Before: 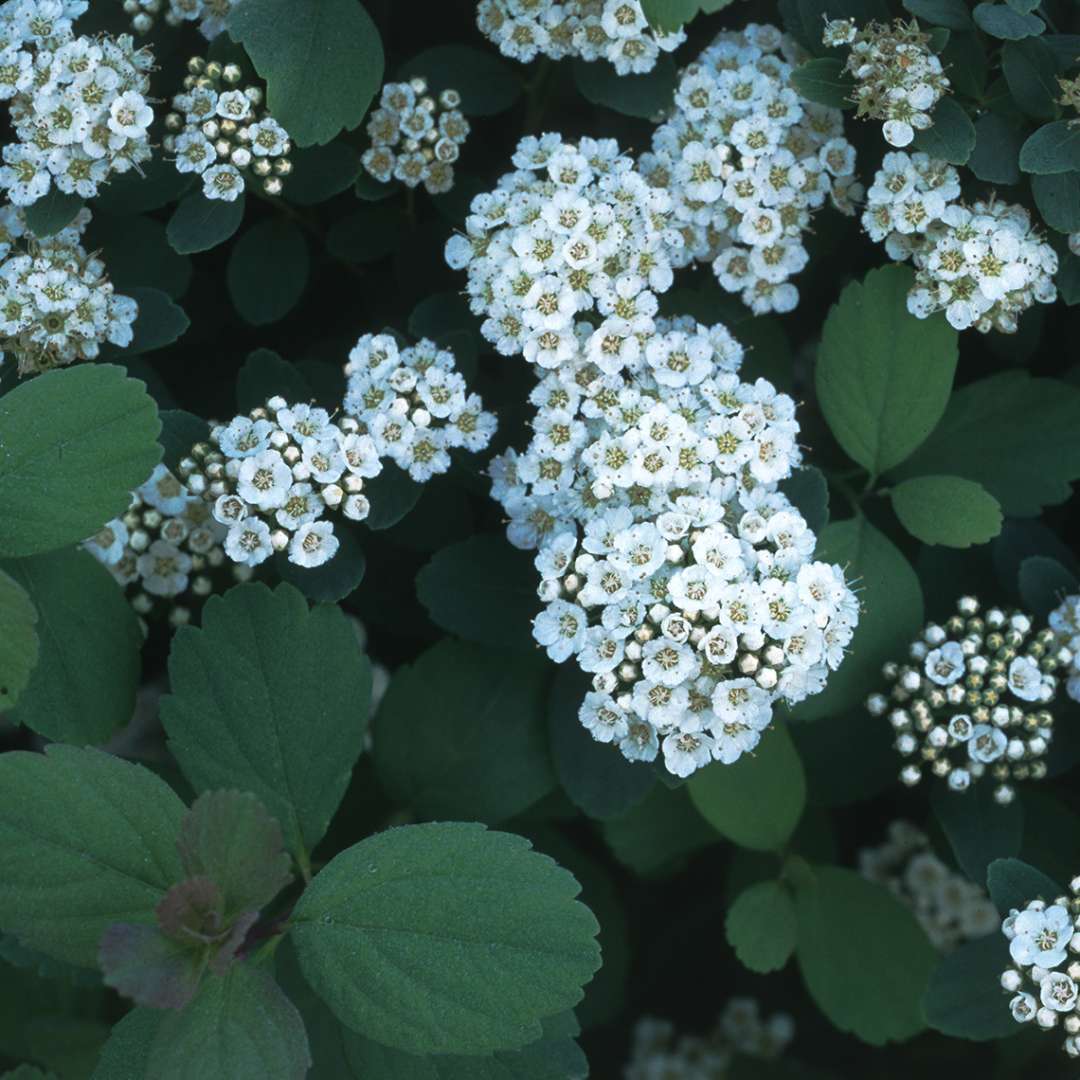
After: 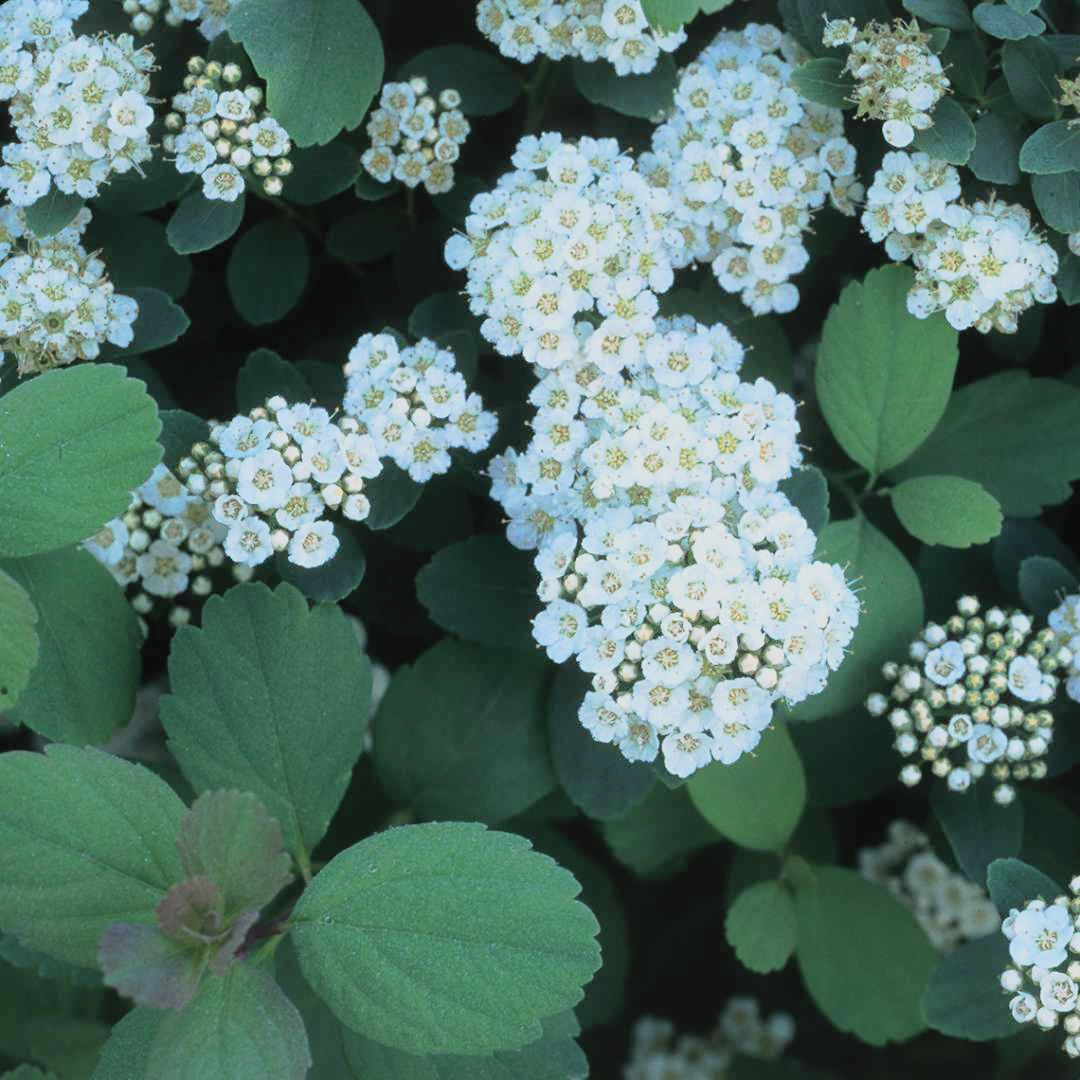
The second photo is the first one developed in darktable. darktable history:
contrast brightness saturation: contrast 0.235, brightness 0.265, saturation 0.376
tone equalizer: -8 EV -0.392 EV, -7 EV -0.408 EV, -6 EV -0.309 EV, -5 EV -0.233 EV, -3 EV 0.249 EV, -2 EV 0.314 EV, -1 EV 0.37 EV, +0 EV 0.442 EV
filmic rgb: middle gray luminance 2.68%, black relative exposure -9.86 EV, white relative exposure 7 EV, dynamic range scaling 9.99%, target black luminance 0%, hardness 3.16, latitude 44.13%, contrast 0.675, highlights saturation mix 5.24%, shadows ↔ highlights balance 14.24%
